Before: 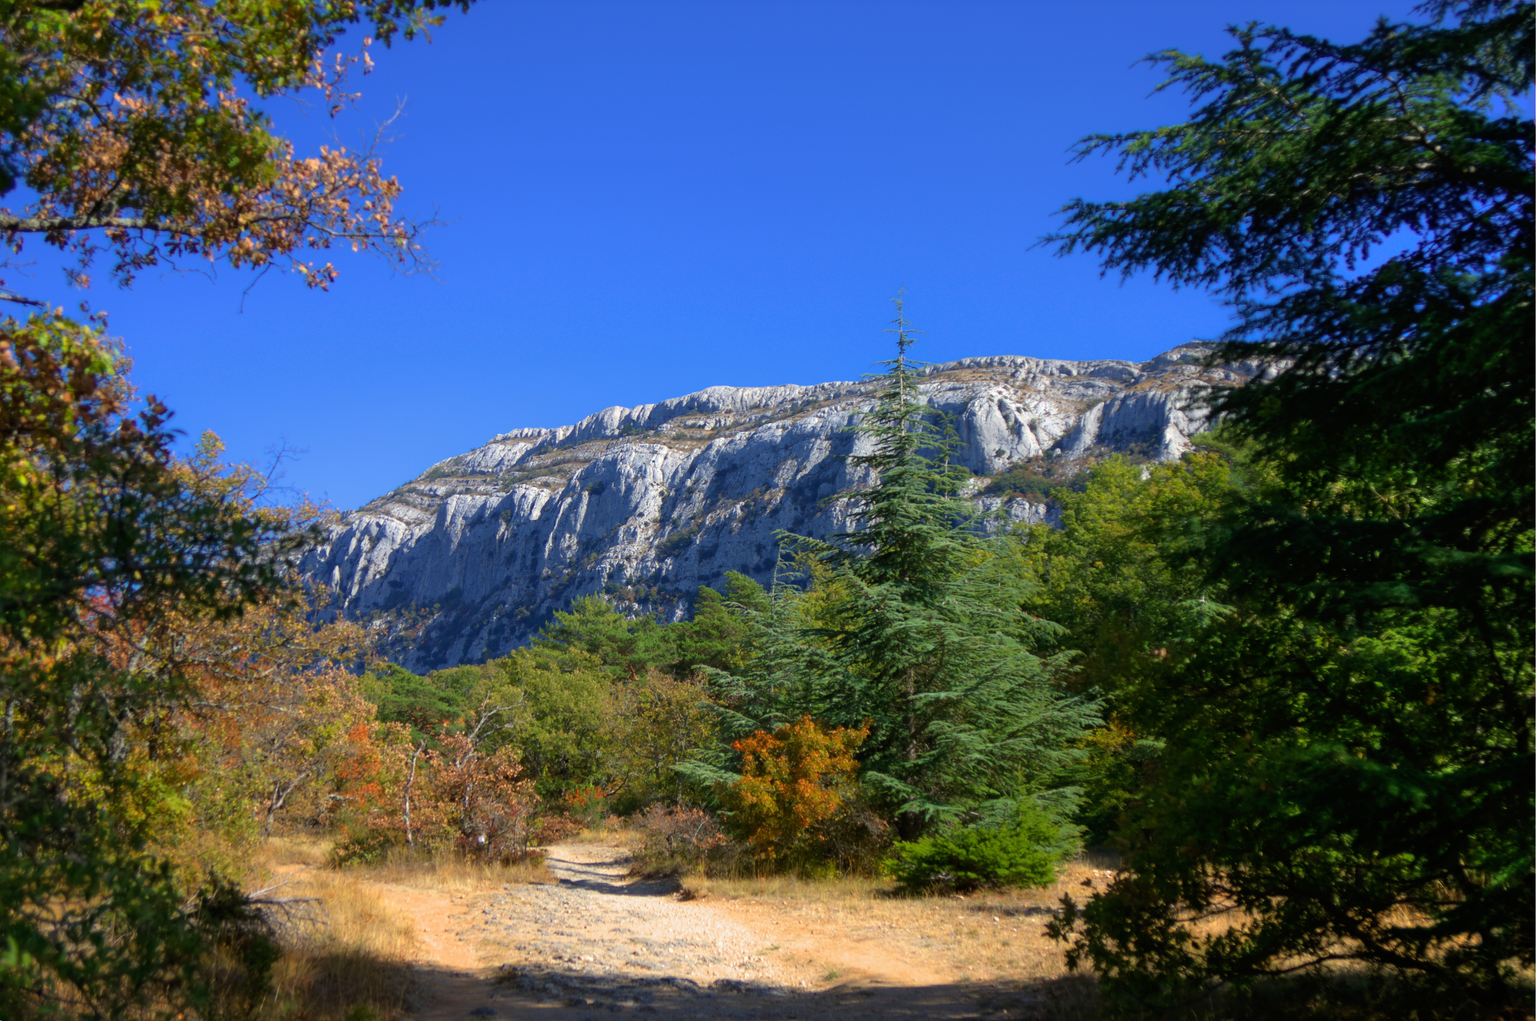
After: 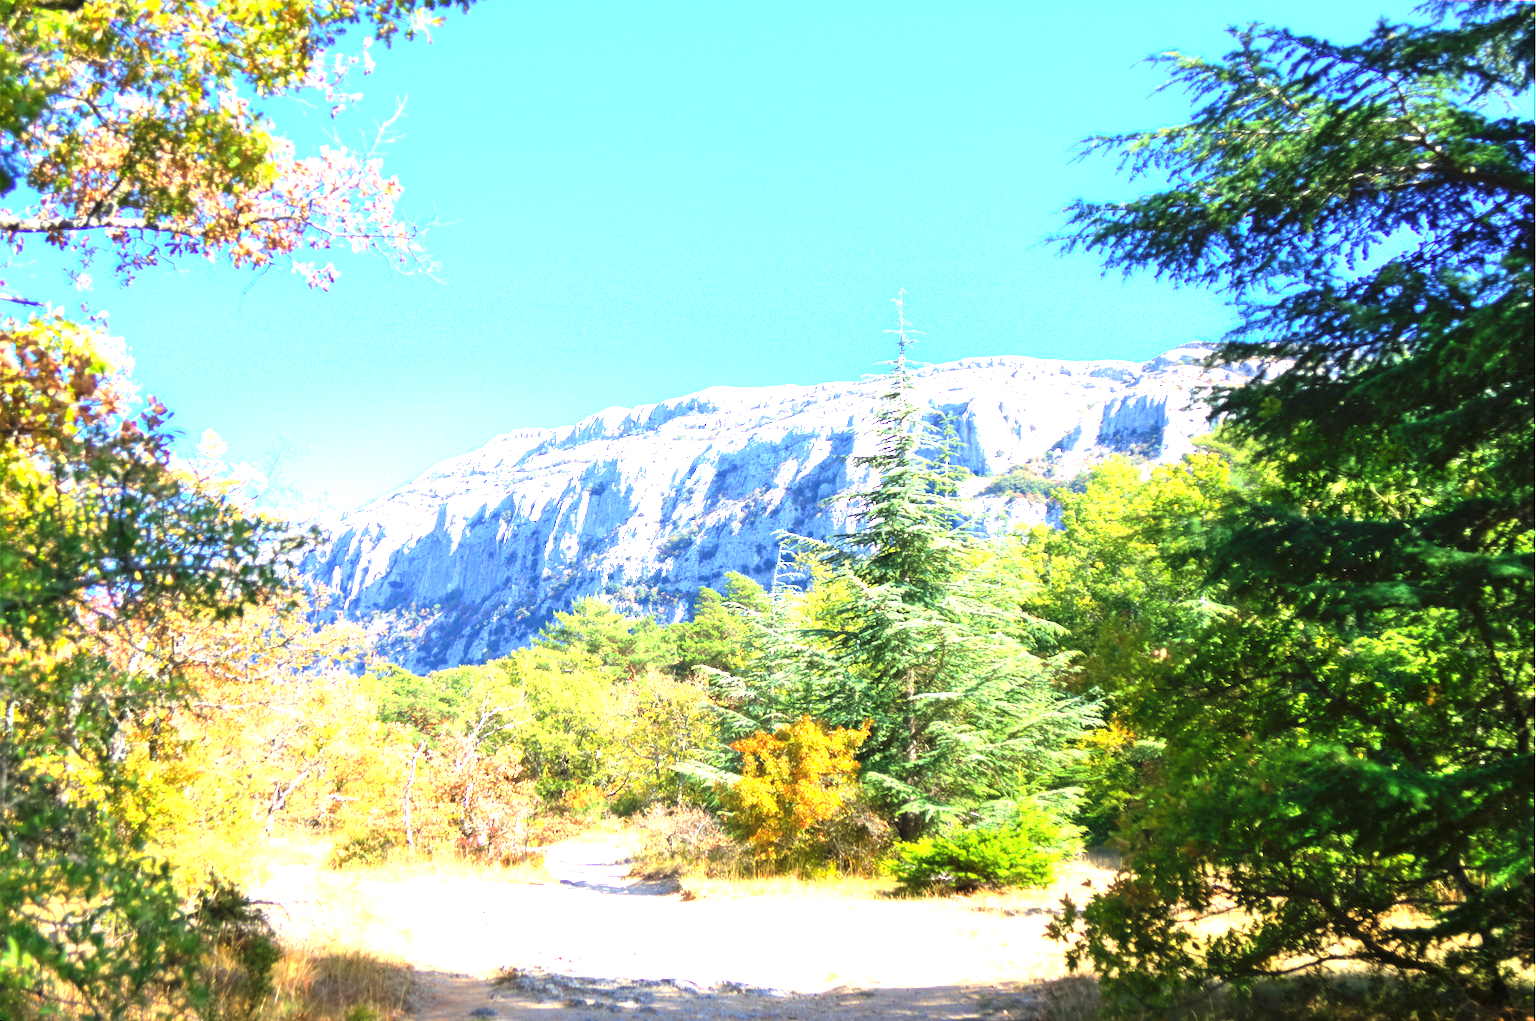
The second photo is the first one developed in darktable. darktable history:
exposure: exposure 3.005 EV, compensate highlight preservation false
